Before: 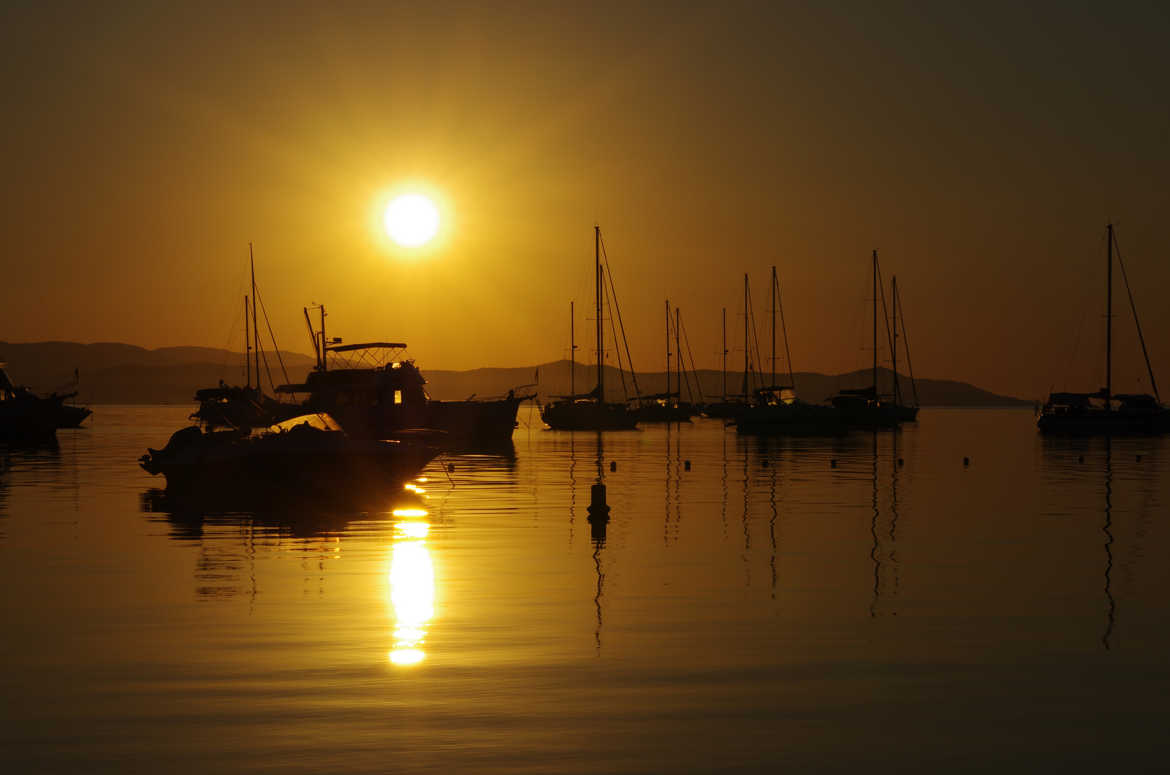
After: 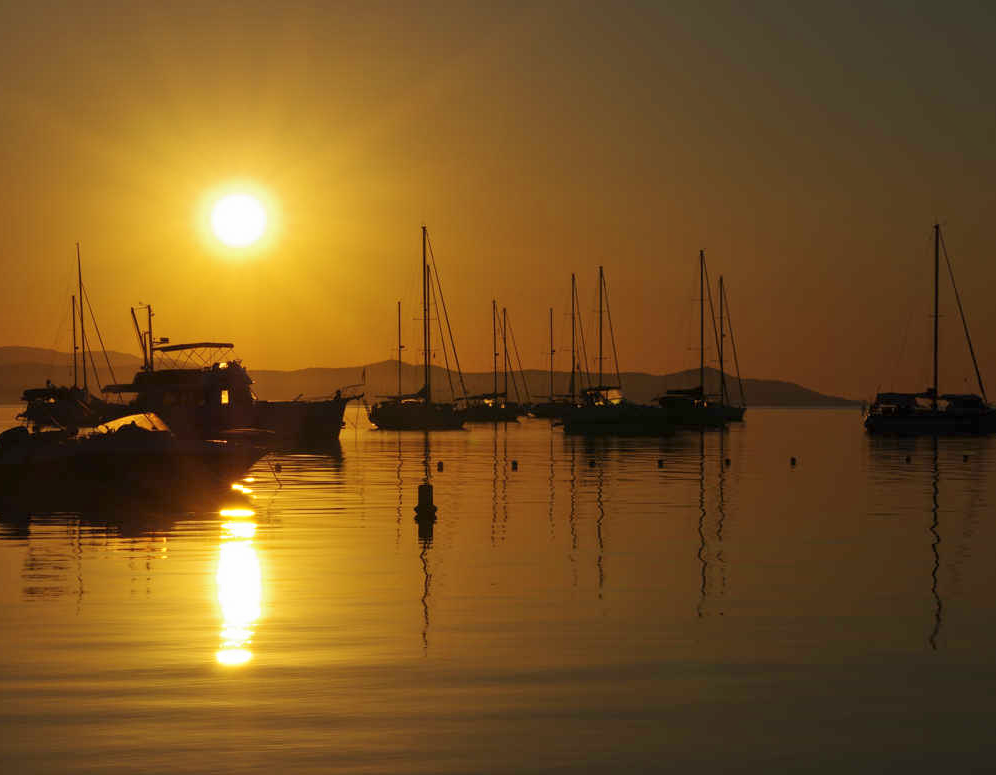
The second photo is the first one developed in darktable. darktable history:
tone equalizer: -8 EV 1 EV, -7 EV 0.97 EV, -6 EV 1.04 EV, -5 EV 1.01 EV, -4 EV 1.03 EV, -3 EV 0.749 EV, -2 EV 0.5 EV, -1 EV 0.26 EV
crop and rotate: left 14.795%
color zones: curves: ch0 [(0.068, 0.464) (0.25, 0.5) (0.48, 0.508) (0.75, 0.536) (0.886, 0.476) (0.967, 0.456)]; ch1 [(0.066, 0.456) (0.25, 0.5) (0.616, 0.508) (0.746, 0.56) (0.934, 0.444)]
